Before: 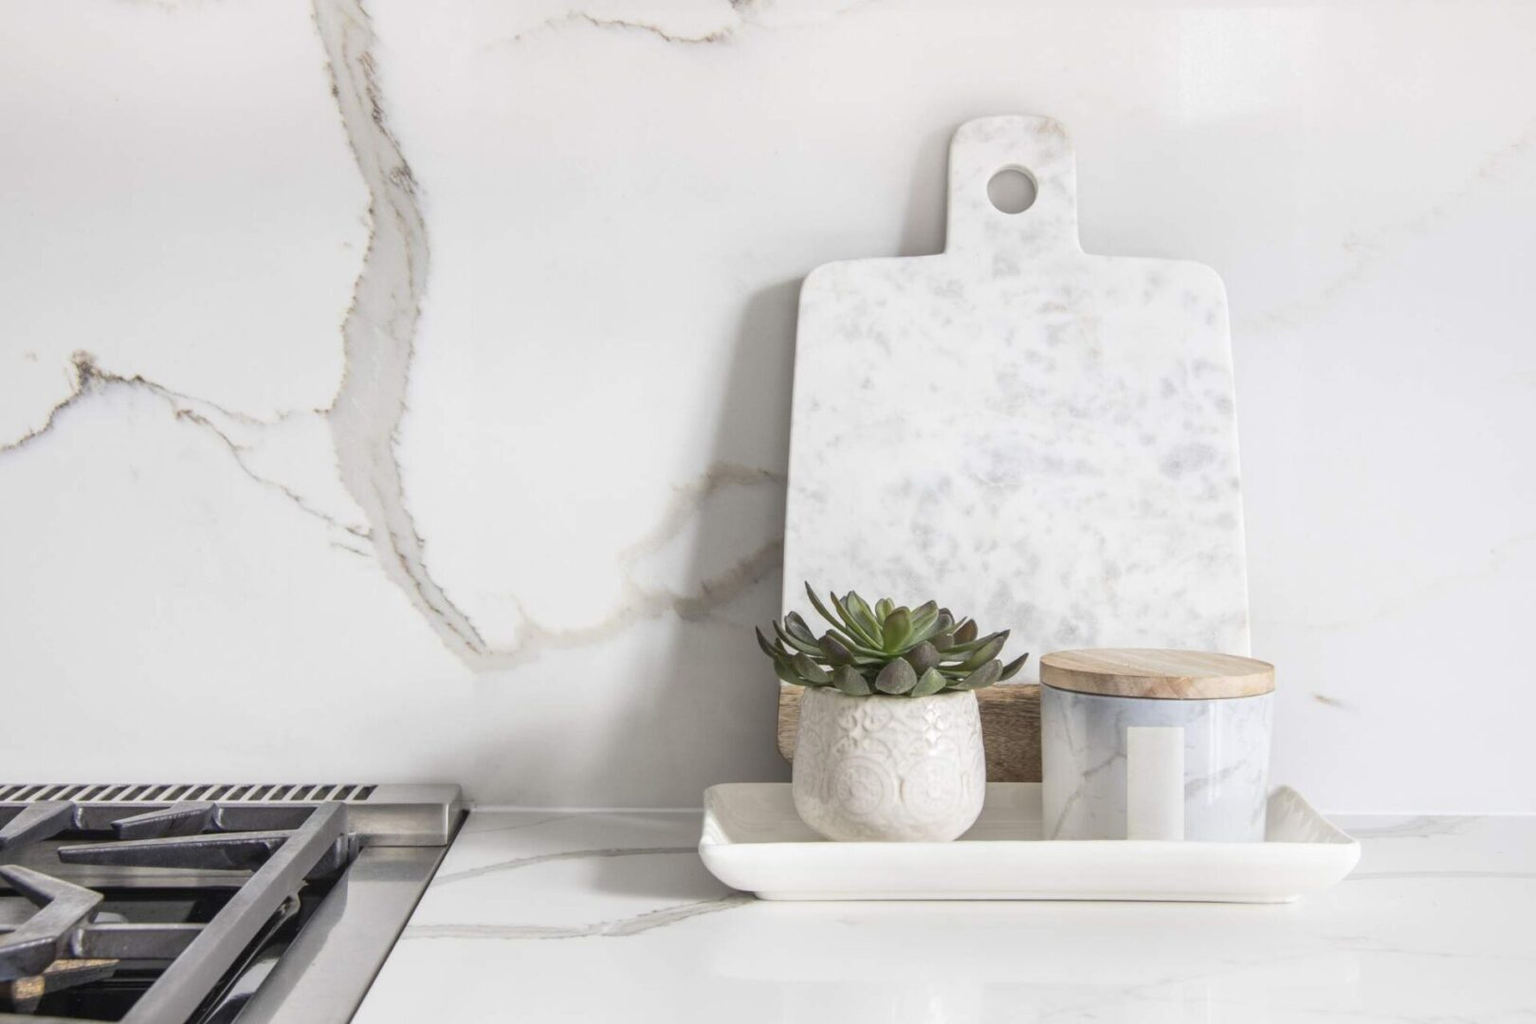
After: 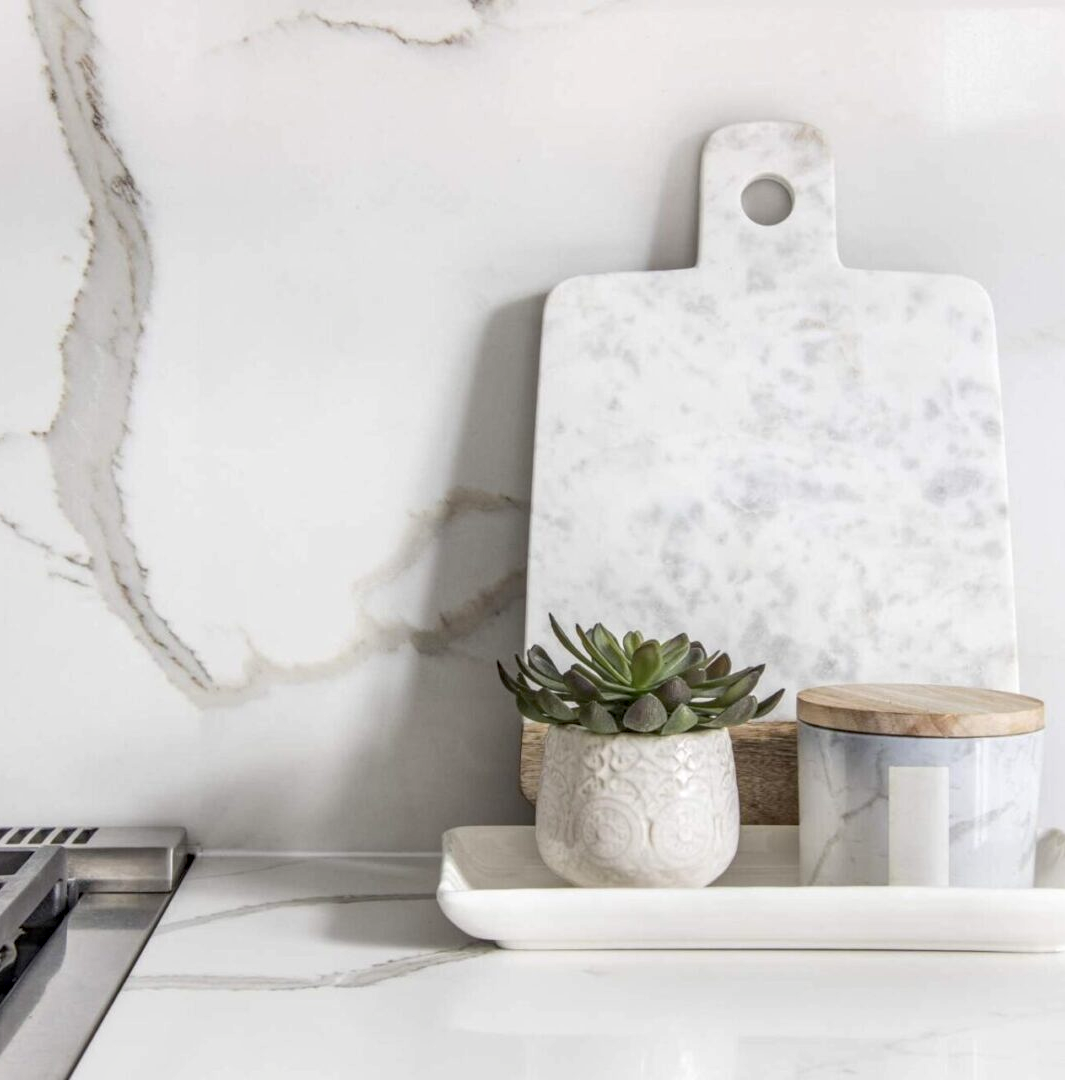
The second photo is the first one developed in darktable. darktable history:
crop and rotate: left 18.548%, right 15.672%
haze removal: compatibility mode true, adaptive false
local contrast: on, module defaults
